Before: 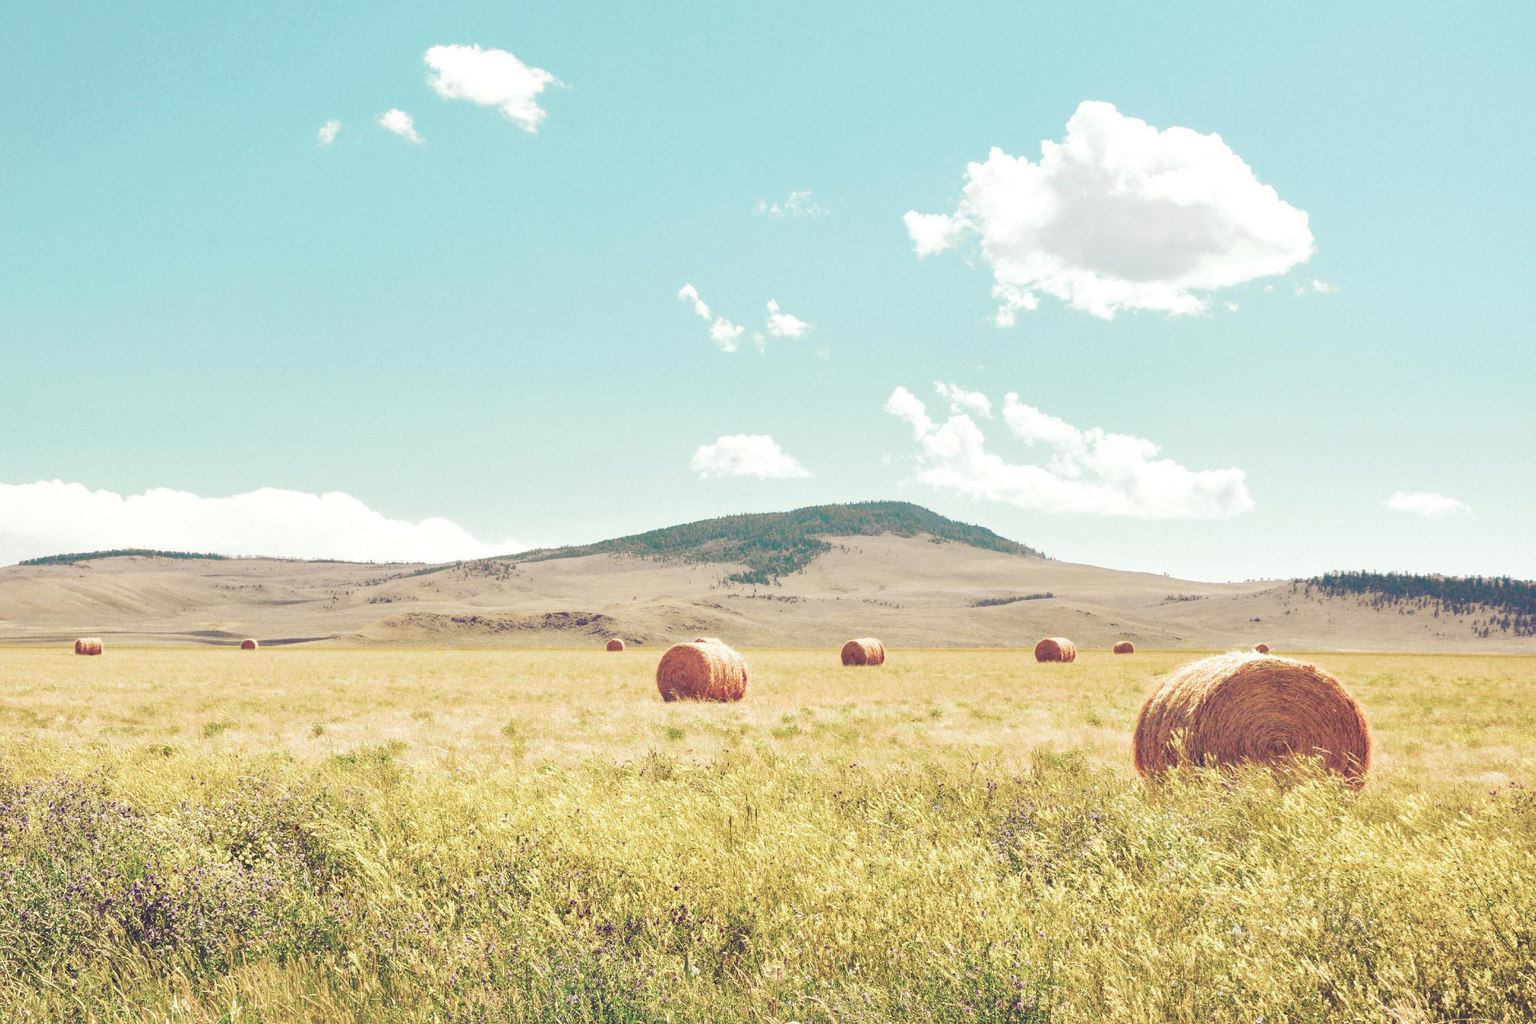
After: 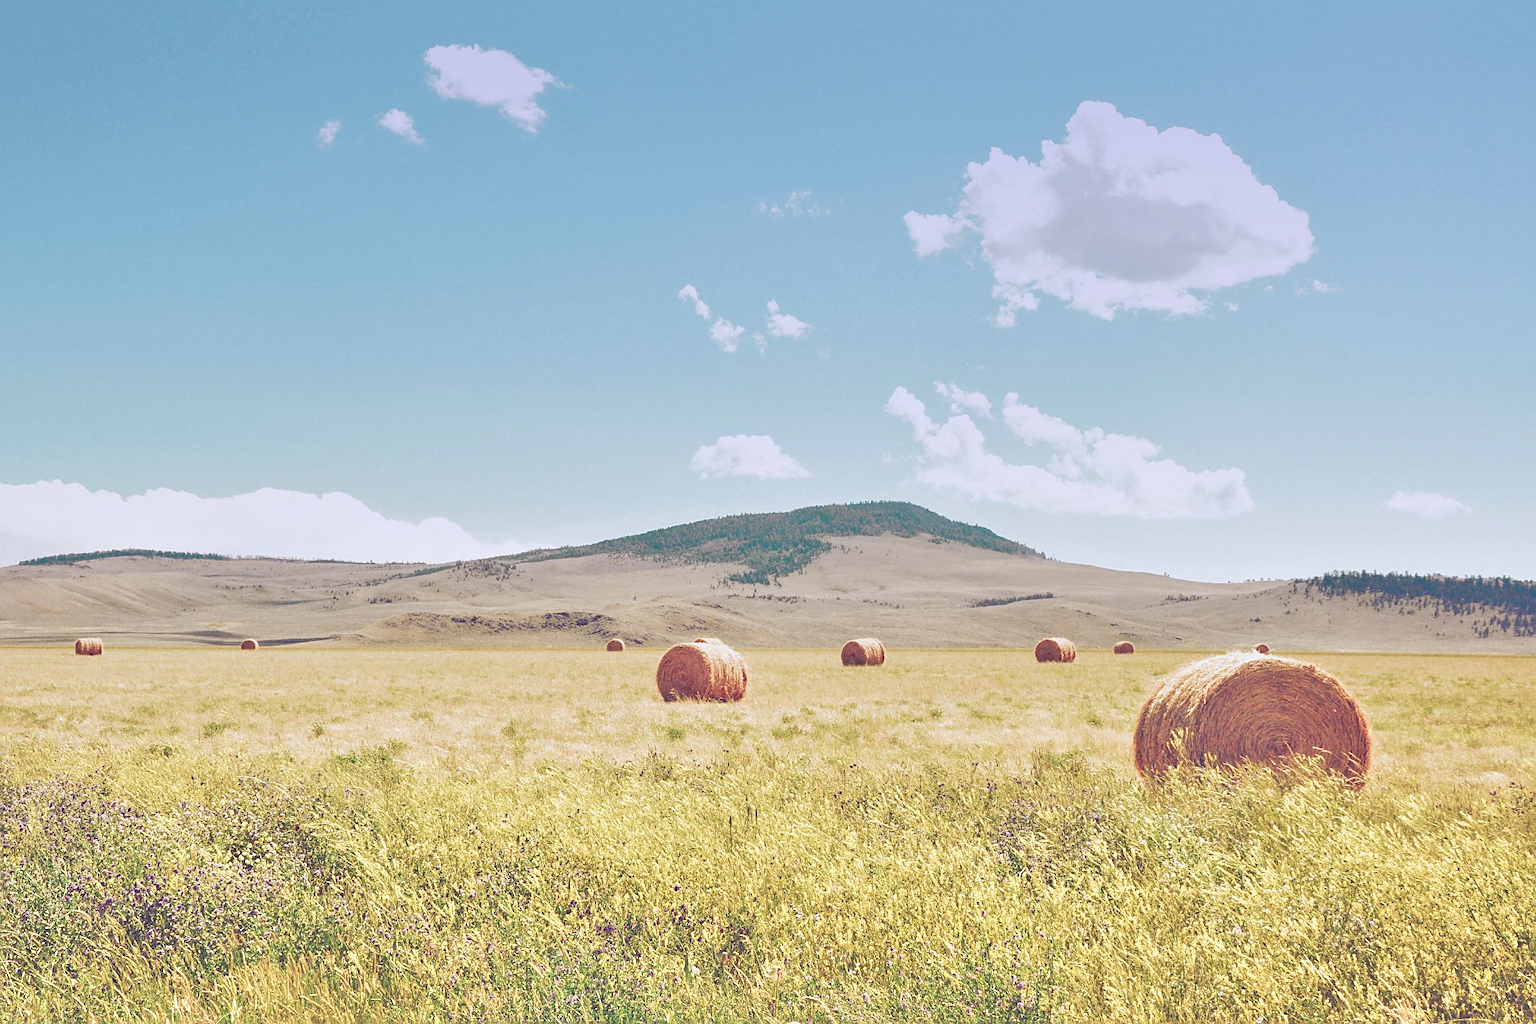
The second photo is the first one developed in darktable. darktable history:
tone equalizer: -7 EV 0.15 EV, -6 EV 0.6 EV, -5 EV 1.15 EV, -4 EV 1.33 EV, -3 EV 1.15 EV, -2 EV 0.6 EV, -1 EV 0.15 EV, mask exposure compensation -0.5 EV
sharpen: on, module defaults
graduated density: hue 238.83°, saturation 50%
